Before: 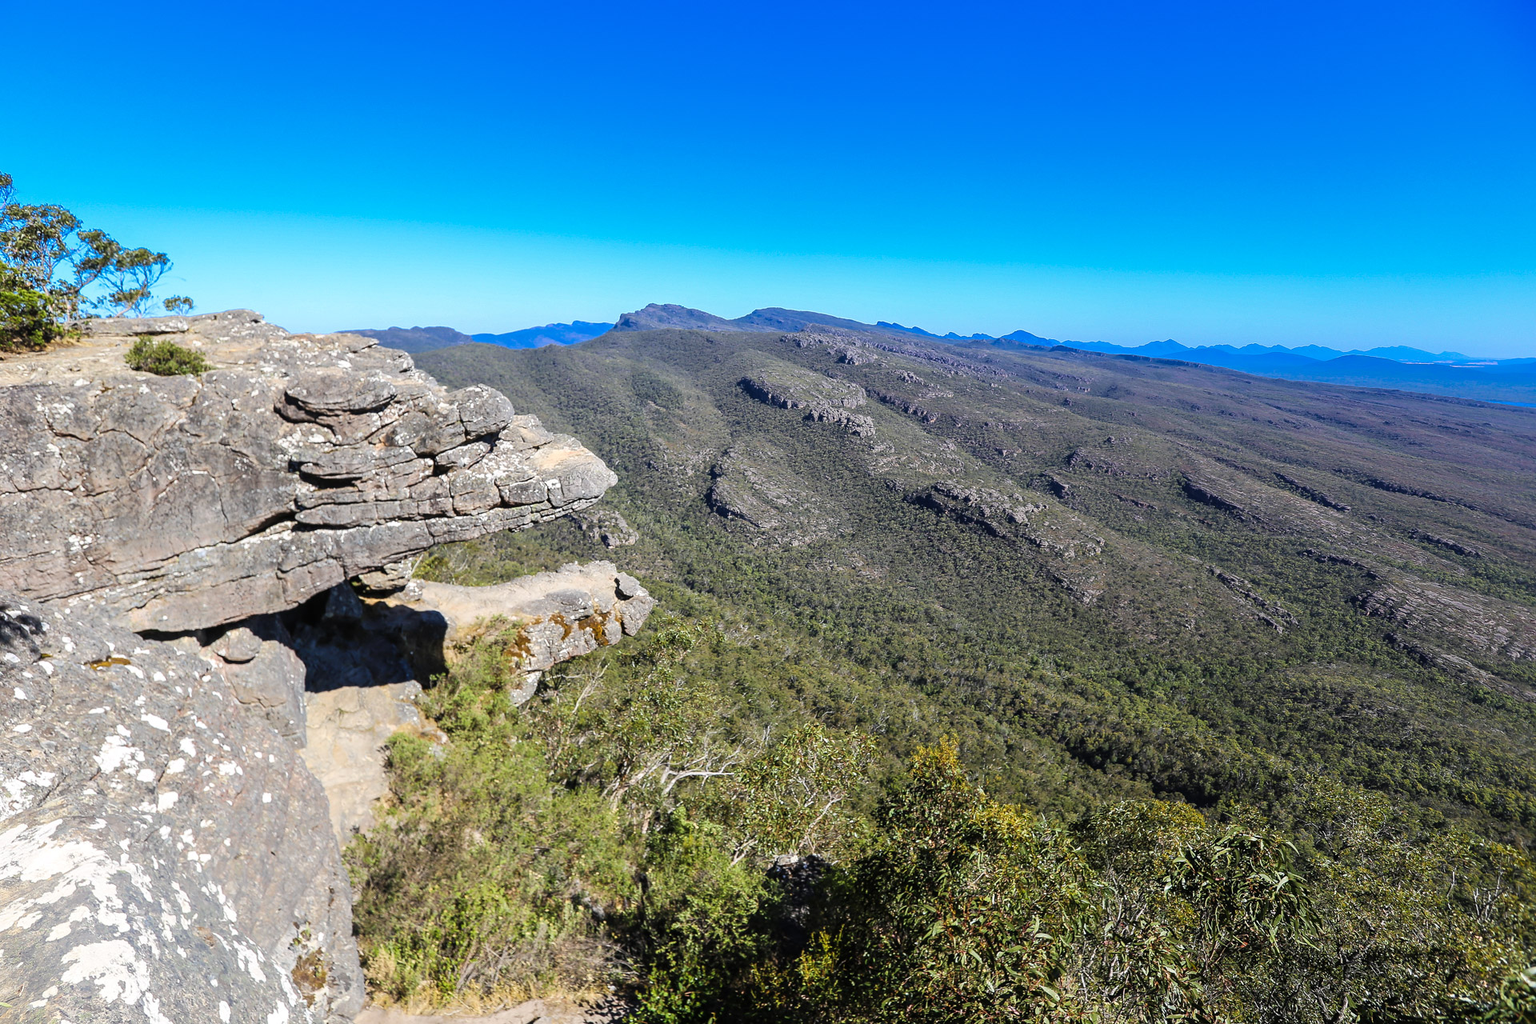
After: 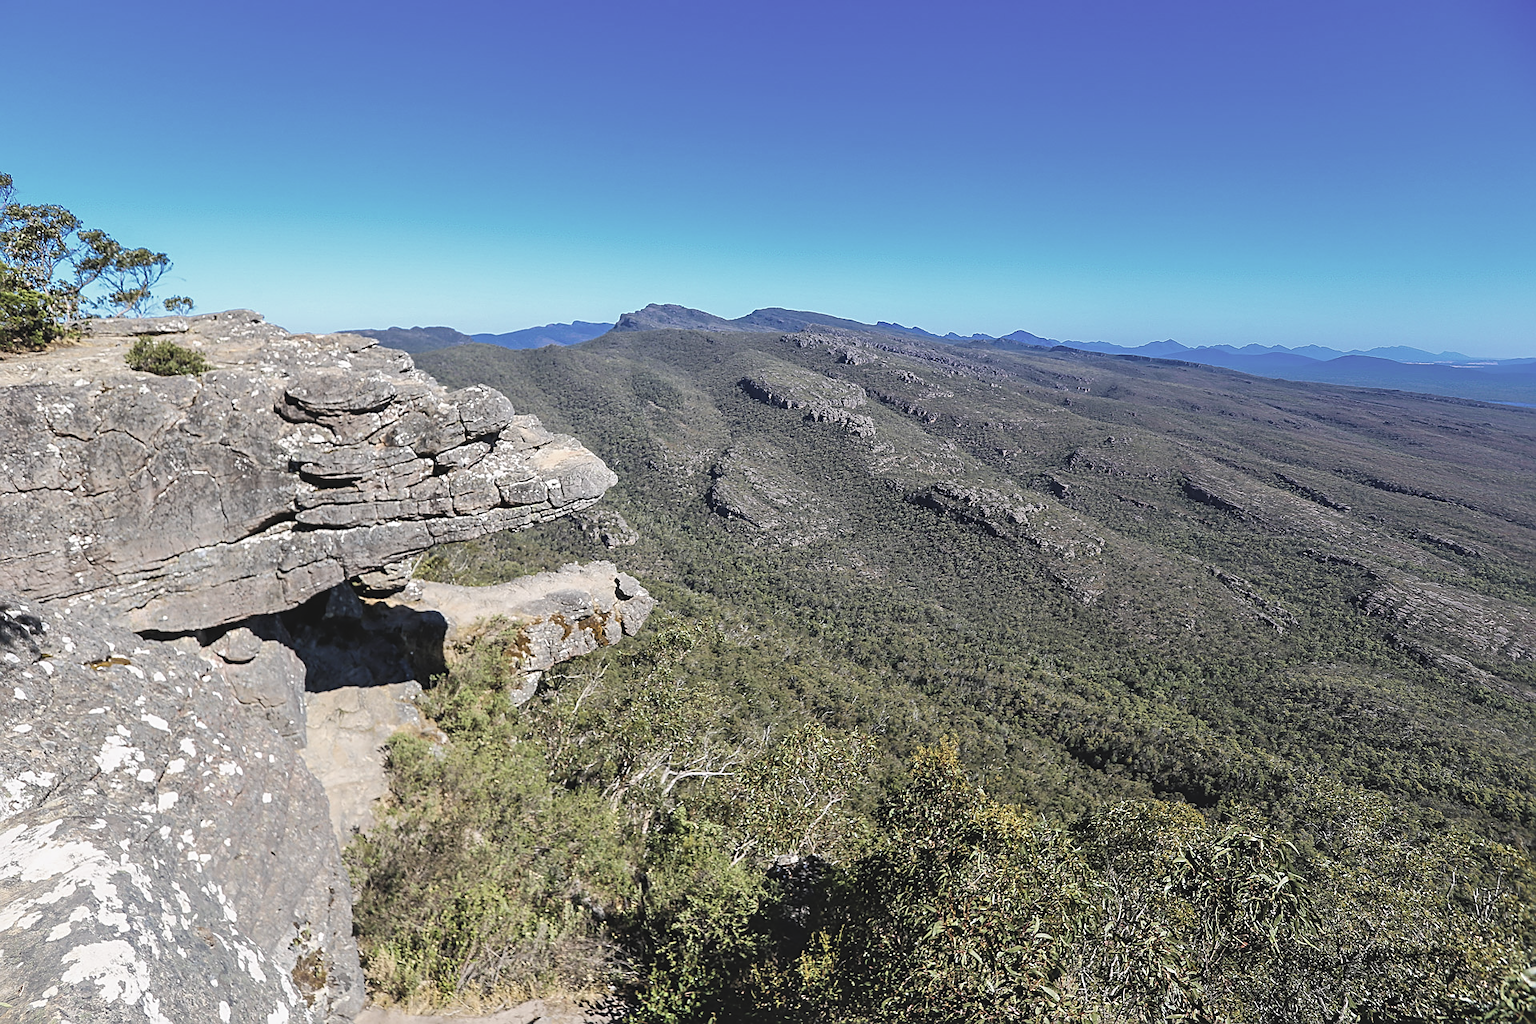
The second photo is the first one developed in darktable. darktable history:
sharpen: amount 0.497
color balance rgb: highlights gain › chroma 0.215%, highlights gain › hue 330.28°, global offset › luminance 0.504%, perceptual saturation grading › global saturation 0.616%, global vibrance 14.784%
tone equalizer: -8 EV -0.542 EV, edges refinement/feathering 500, mask exposure compensation -1.57 EV, preserve details no
shadows and highlights: shadows 51.99, highlights -28.68, soften with gaussian
contrast brightness saturation: contrast -0.056, saturation -0.39
